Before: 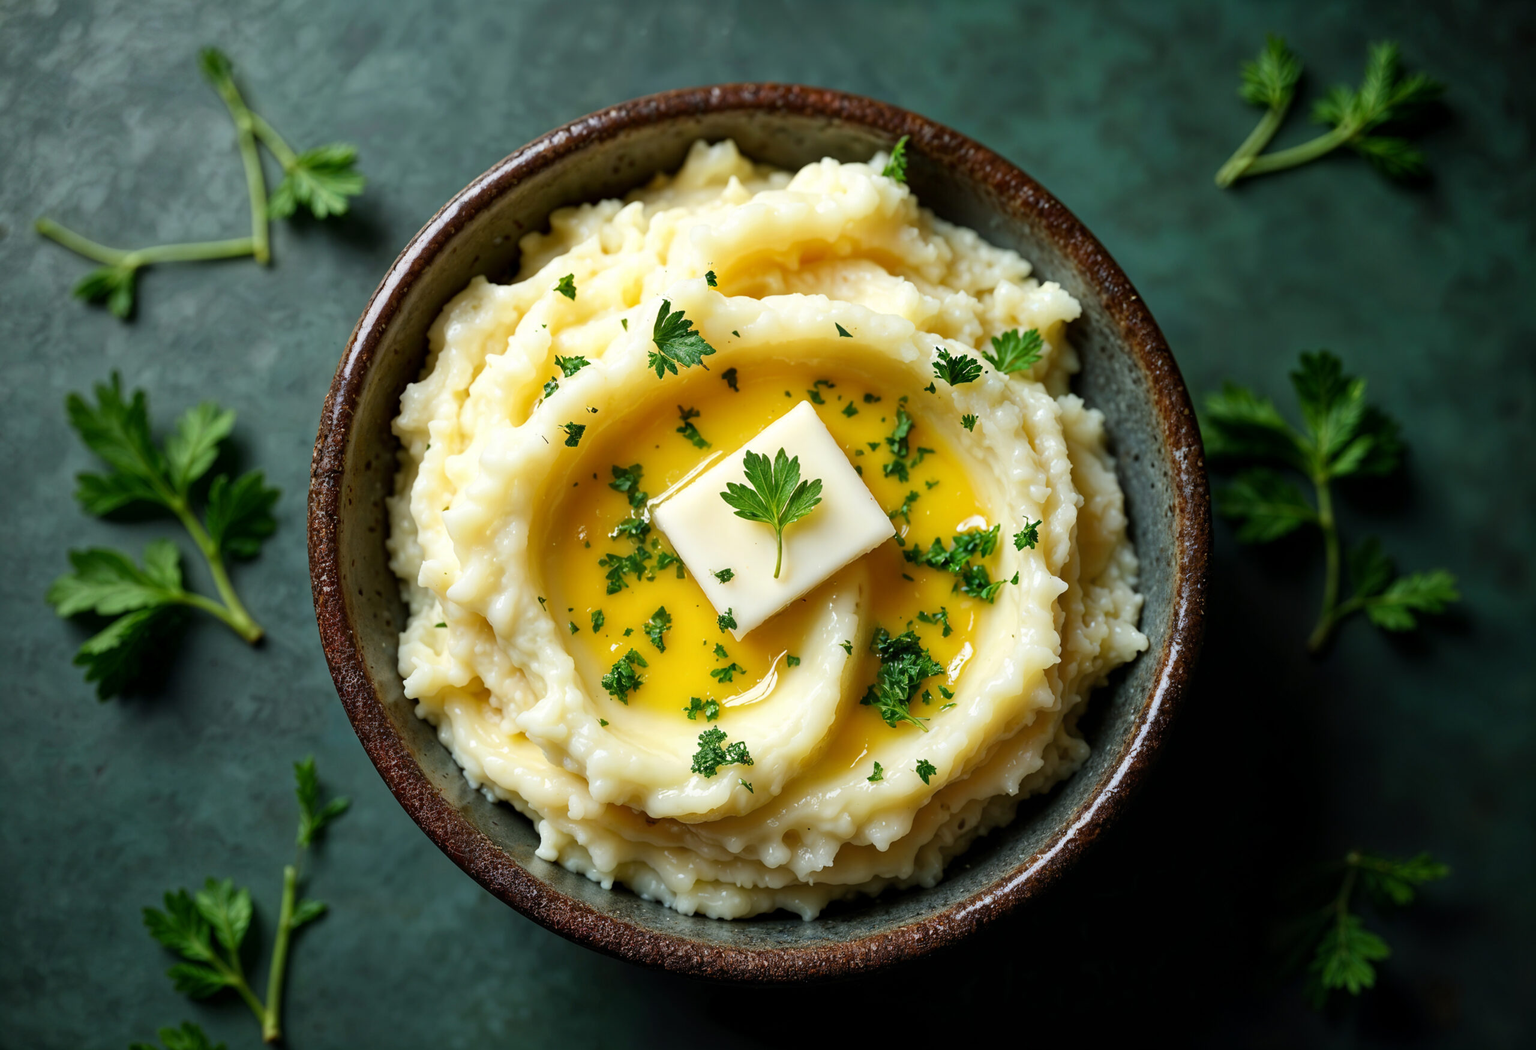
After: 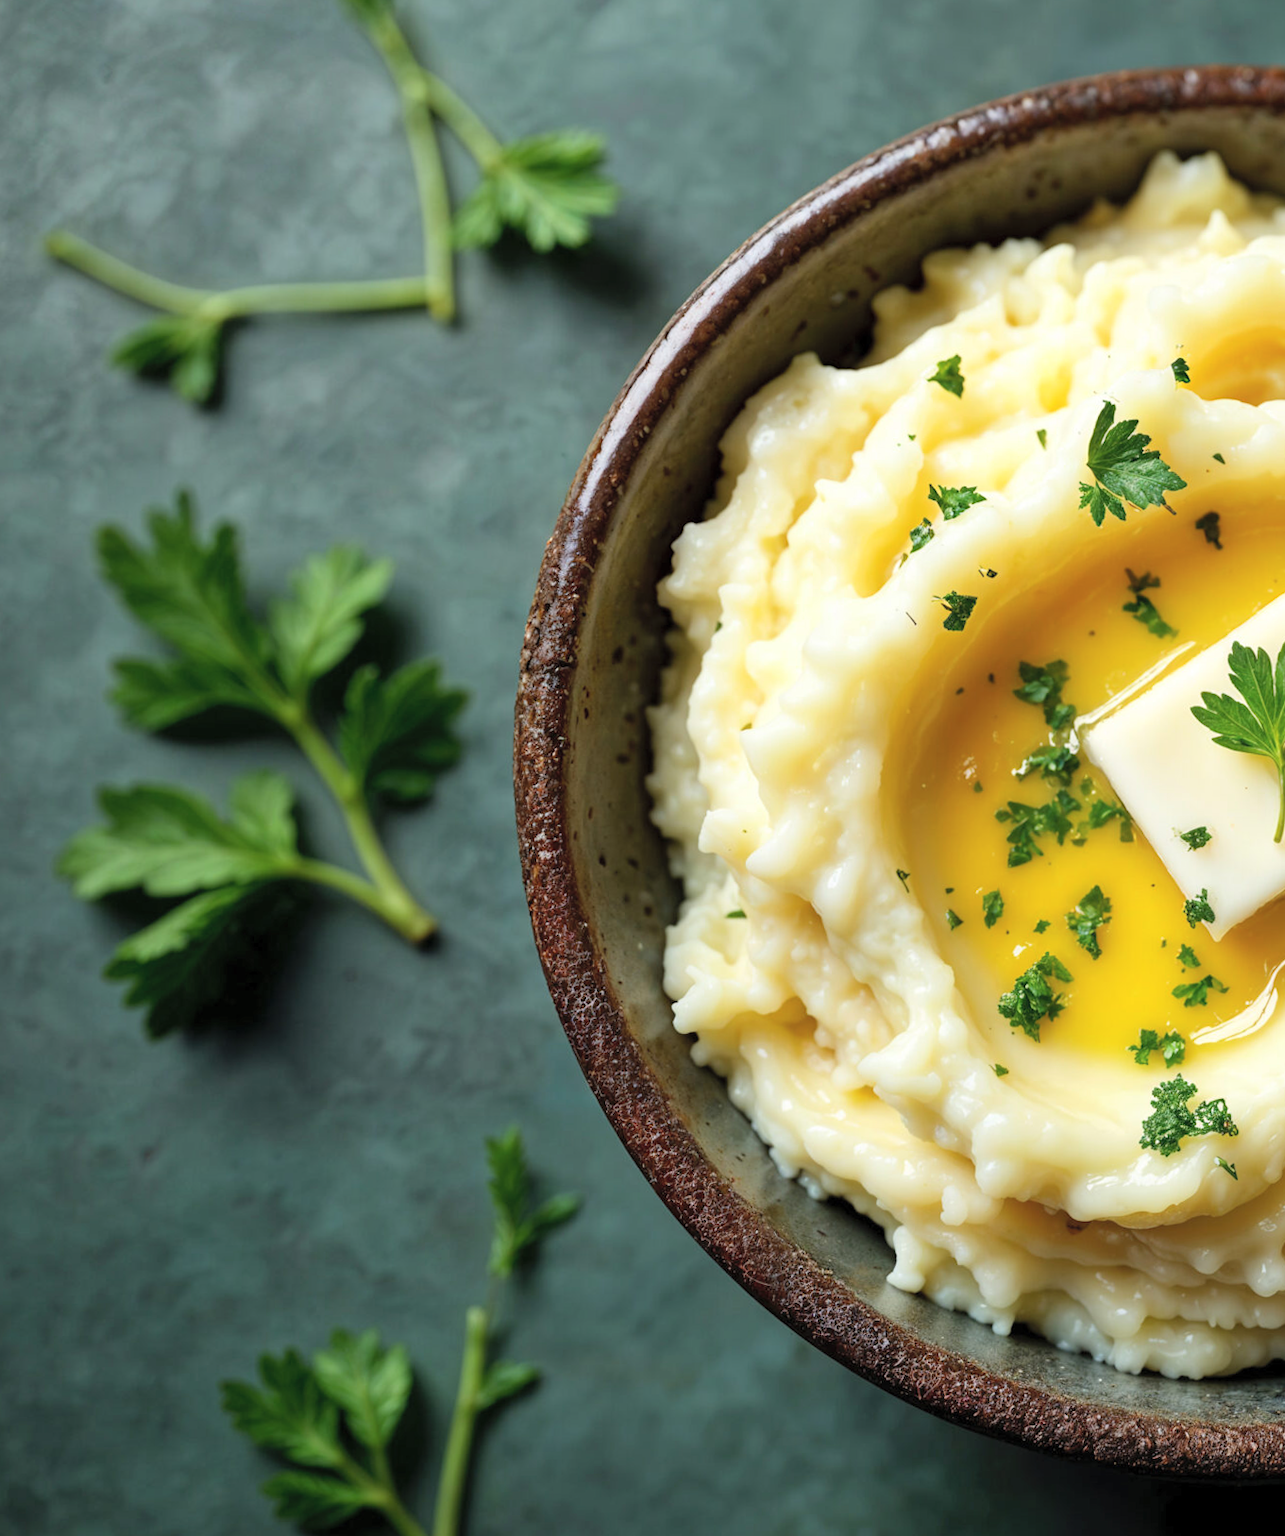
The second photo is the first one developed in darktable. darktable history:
rotate and perspective: rotation 0.679°, lens shift (horizontal) 0.136, crop left 0.009, crop right 0.991, crop top 0.078, crop bottom 0.95
crop: left 0.587%, right 45.588%, bottom 0.086%
contrast brightness saturation: brightness 0.13
